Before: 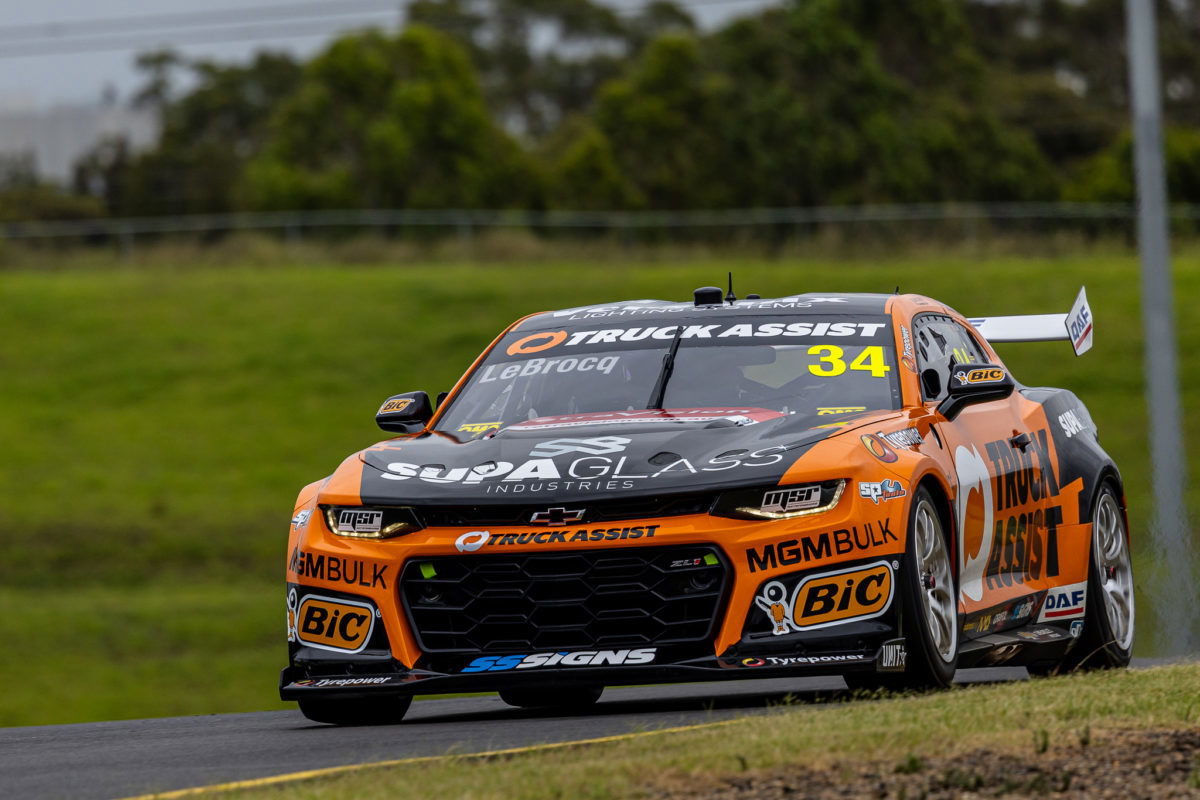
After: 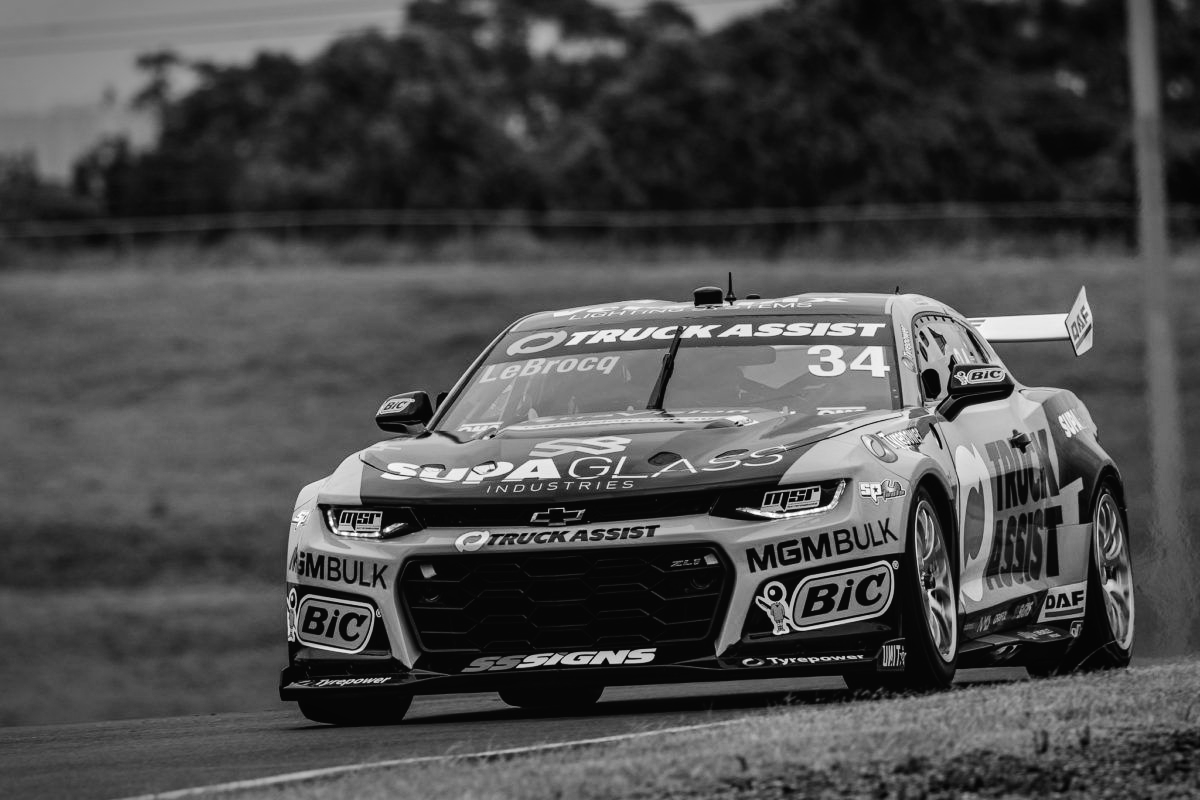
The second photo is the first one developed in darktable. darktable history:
tone equalizer: -8 EV -0.417 EV, -7 EV -0.389 EV, -6 EV -0.333 EV, -5 EV -0.222 EV, -3 EV 0.222 EV, -2 EV 0.333 EV, -1 EV 0.389 EV, +0 EV 0.417 EV, edges refinement/feathering 500, mask exposure compensation -1.57 EV, preserve details no
tone curve: curves: ch0 [(0, 0.018) (0.061, 0.041) (0.205, 0.191) (0.289, 0.292) (0.39, 0.424) (0.493, 0.551) (0.666, 0.743) (0.795, 0.841) (1, 0.998)]; ch1 [(0, 0) (0.385, 0.343) (0.439, 0.415) (0.494, 0.498) (0.501, 0.501) (0.51, 0.496) (0.548, 0.554) (0.586, 0.61) (0.684, 0.658) (0.783, 0.804) (1, 1)]; ch2 [(0, 0) (0.304, 0.31) (0.403, 0.399) (0.441, 0.428) (0.47, 0.469) (0.498, 0.496) (0.524, 0.538) (0.566, 0.588) (0.648, 0.665) (0.697, 0.699) (1, 1)], color space Lab, independent channels, preserve colors none
monochrome: a 26.22, b 42.67, size 0.8
vignetting: automatic ratio true
